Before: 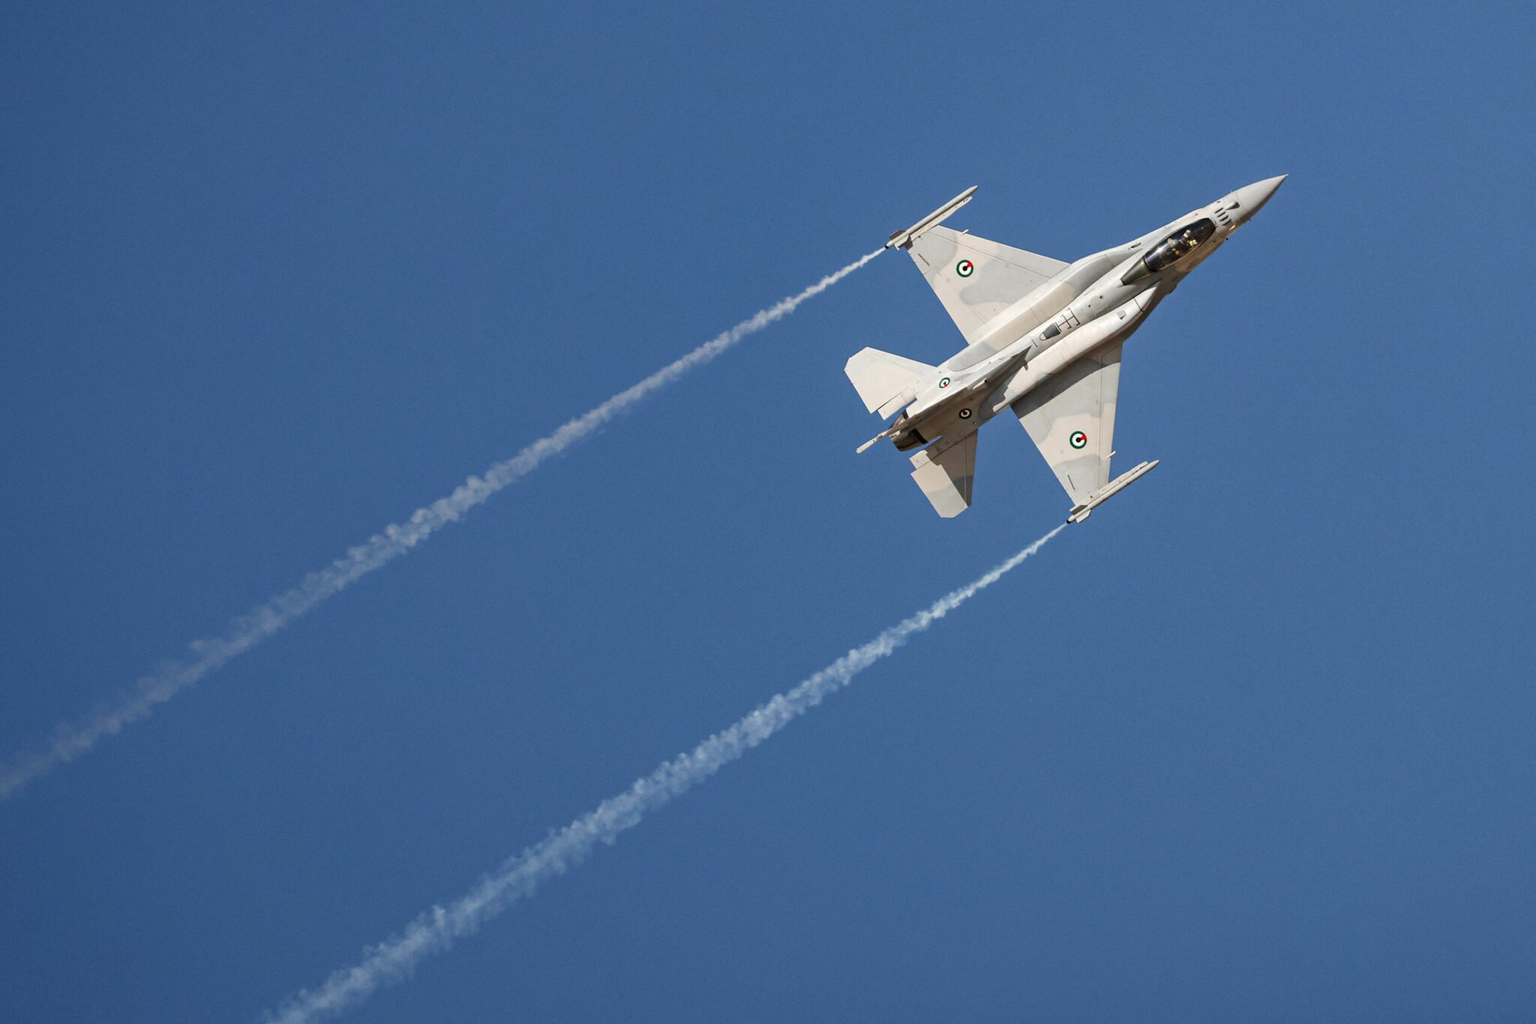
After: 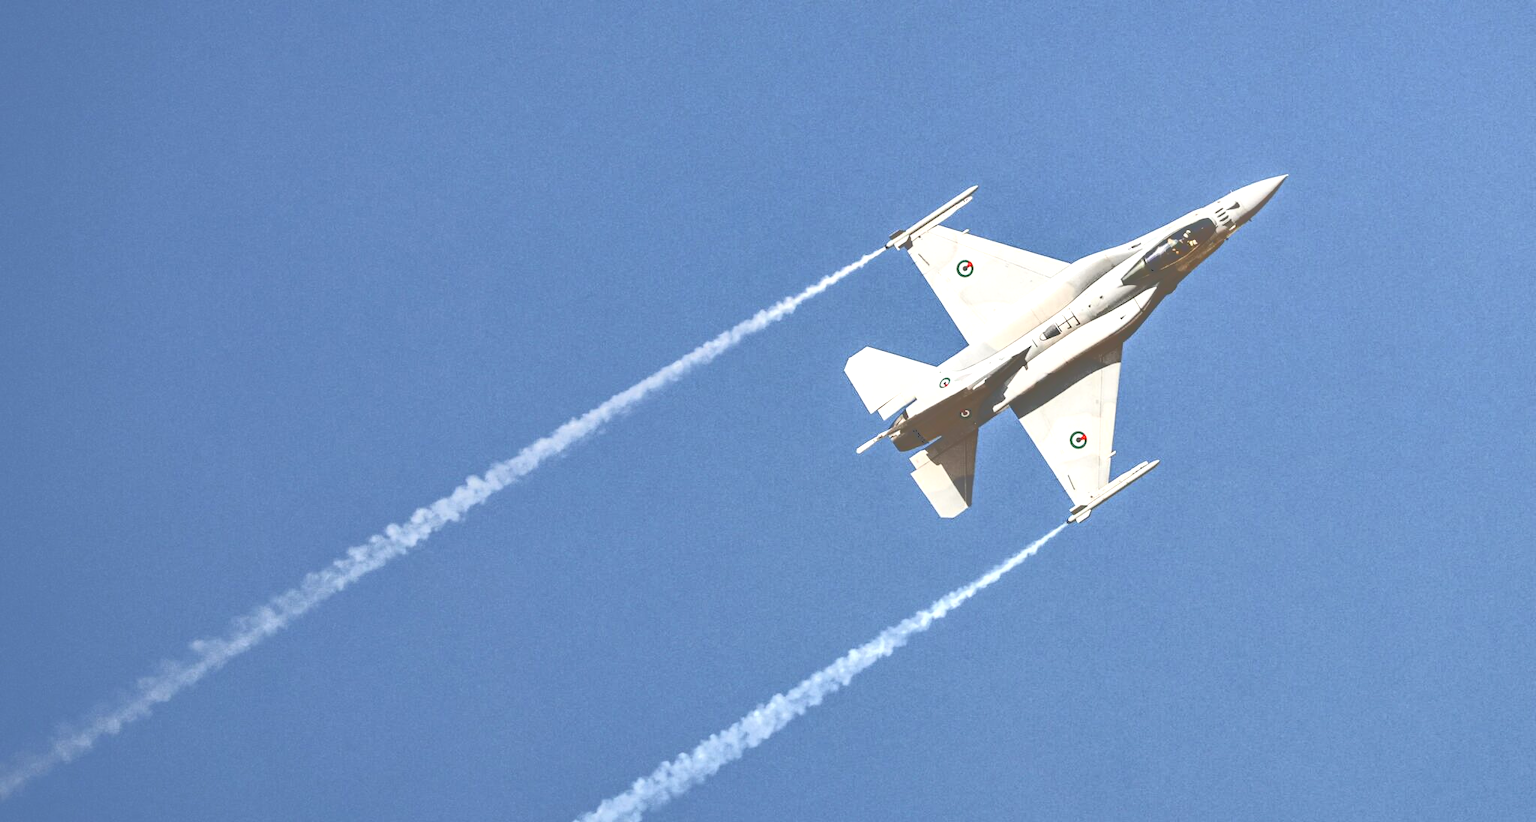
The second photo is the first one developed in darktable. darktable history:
tone curve: curves: ch0 [(0, 0) (0.003, 0.453) (0.011, 0.457) (0.025, 0.457) (0.044, 0.463) (0.069, 0.464) (0.1, 0.471) (0.136, 0.475) (0.177, 0.481) (0.224, 0.486) (0.277, 0.496) (0.335, 0.515) (0.399, 0.544) (0.468, 0.577) (0.543, 0.621) (0.623, 0.67) (0.709, 0.73) (0.801, 0.788) (0.898, 0.848) (1, 1)], color space Lab, independent channels, preserve colors none
local contrast: on, module defaults
crop: bottom 19.666%
contrast brightness saturation: contrast 0.509, saturation -0.081
exposure: exposure 0.606 EV, compensate highlight preservation false
shadows and highlights: low approximation 0.01, soften with gaussian
